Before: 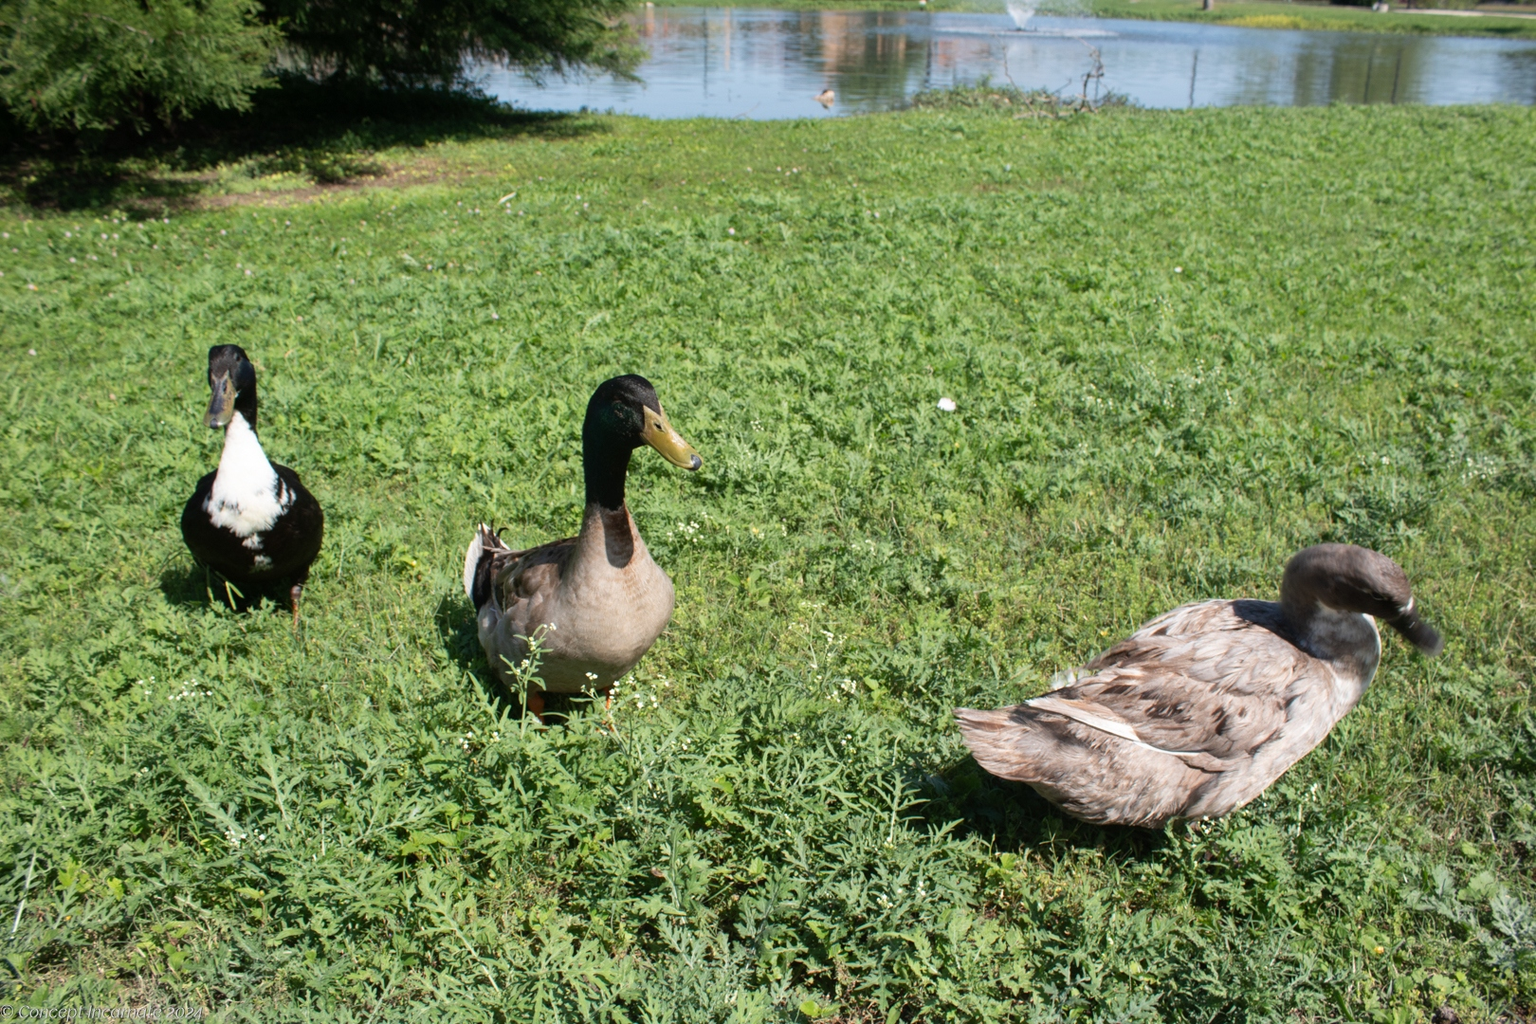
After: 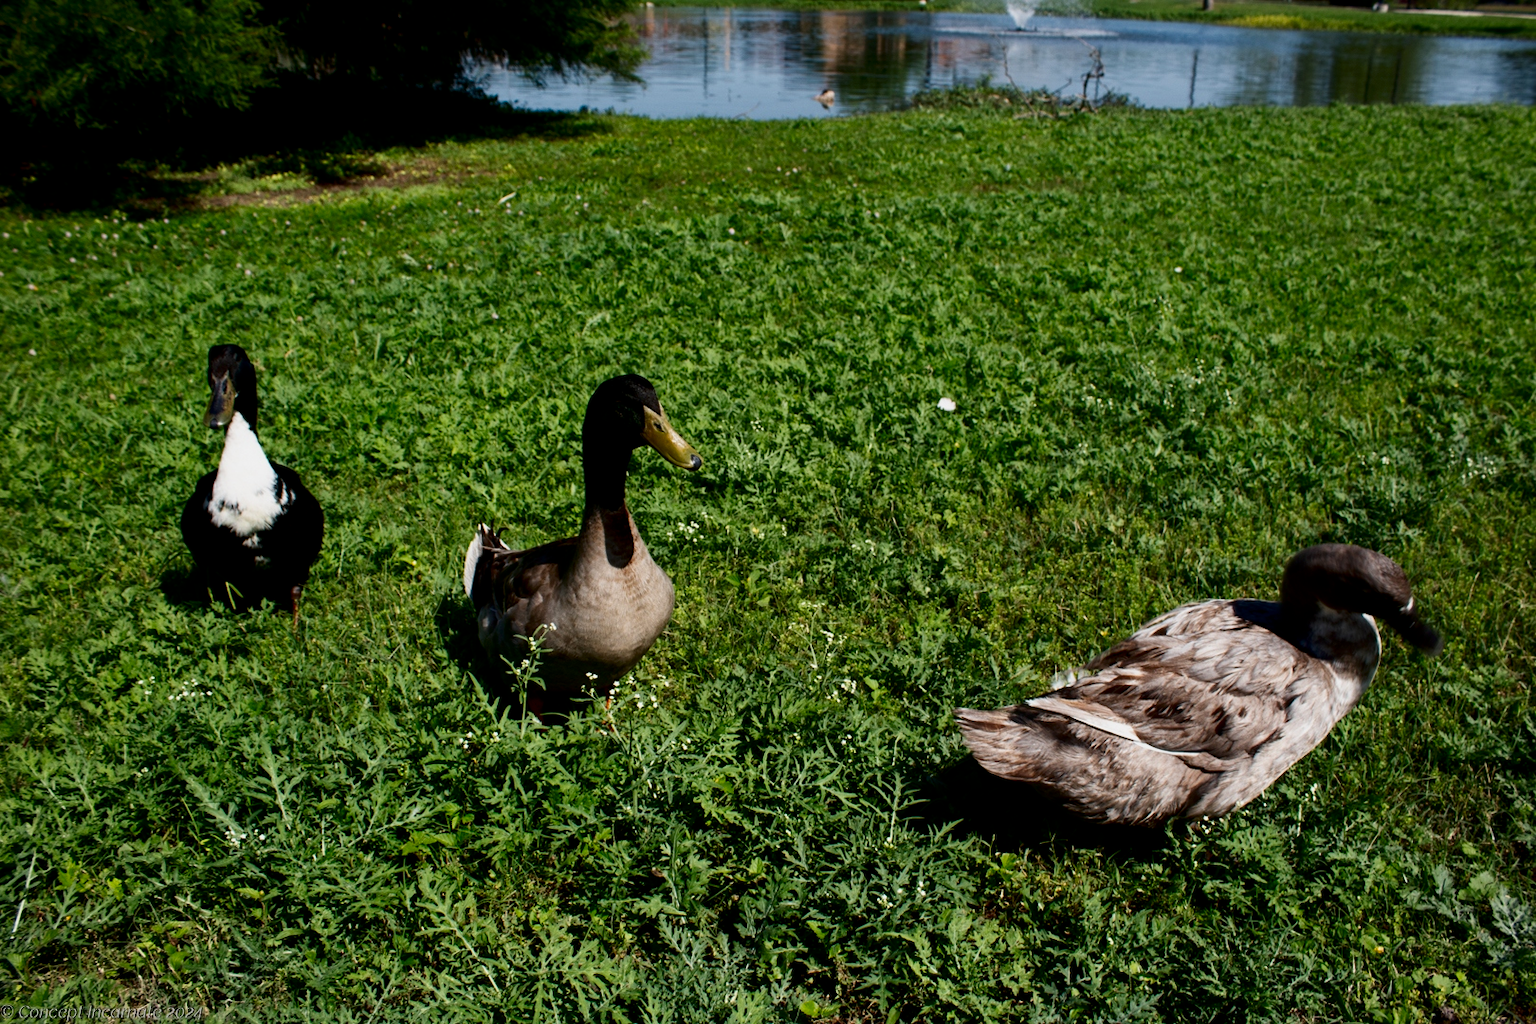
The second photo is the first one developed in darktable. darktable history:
filmic rgb: black relative exposure -4.95 EV, white relative exposure 2.84 EV, hardness 3.72
contrast brightness saturation: contrast 0.091, brightness -0.595, saturation 0.17
